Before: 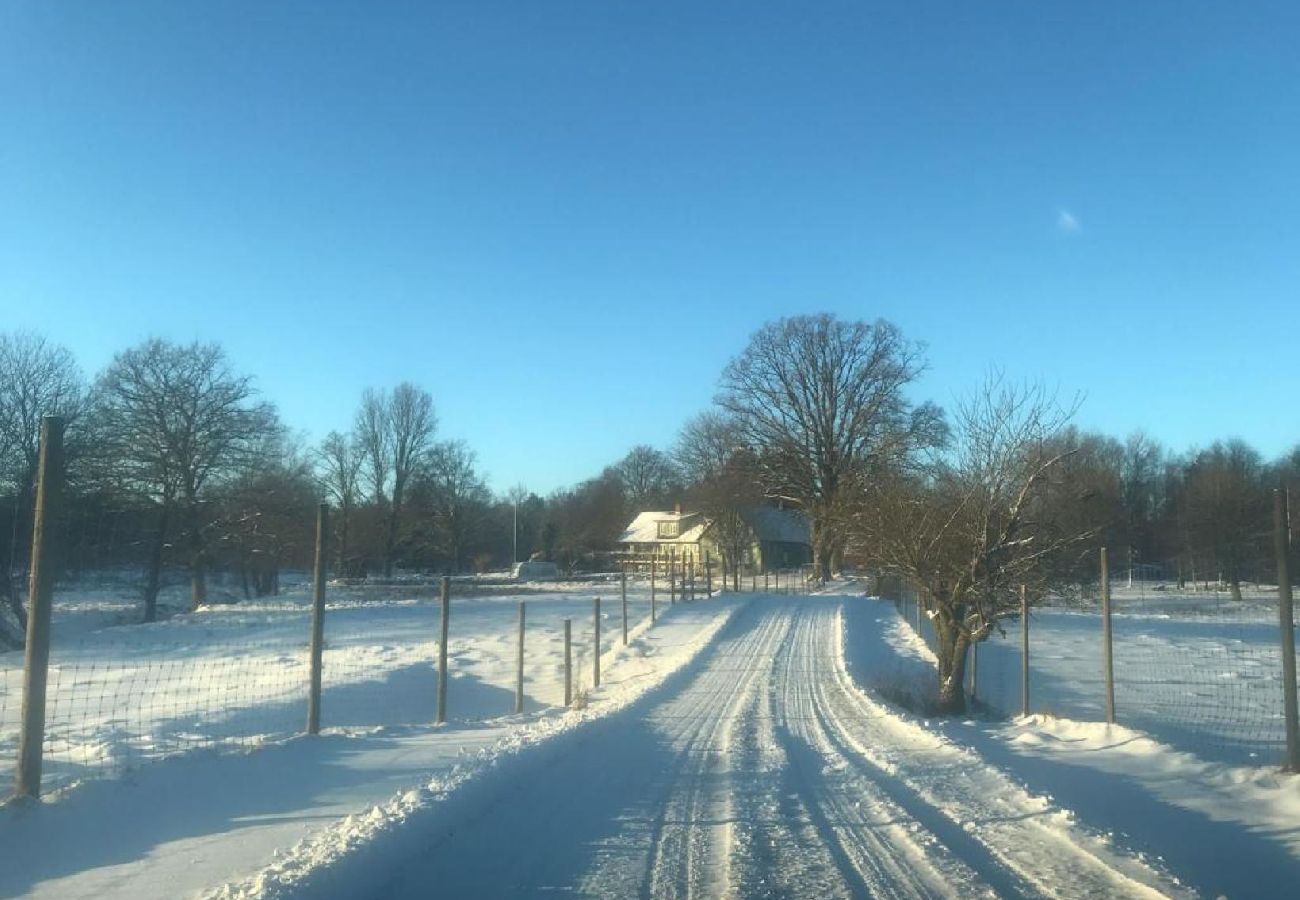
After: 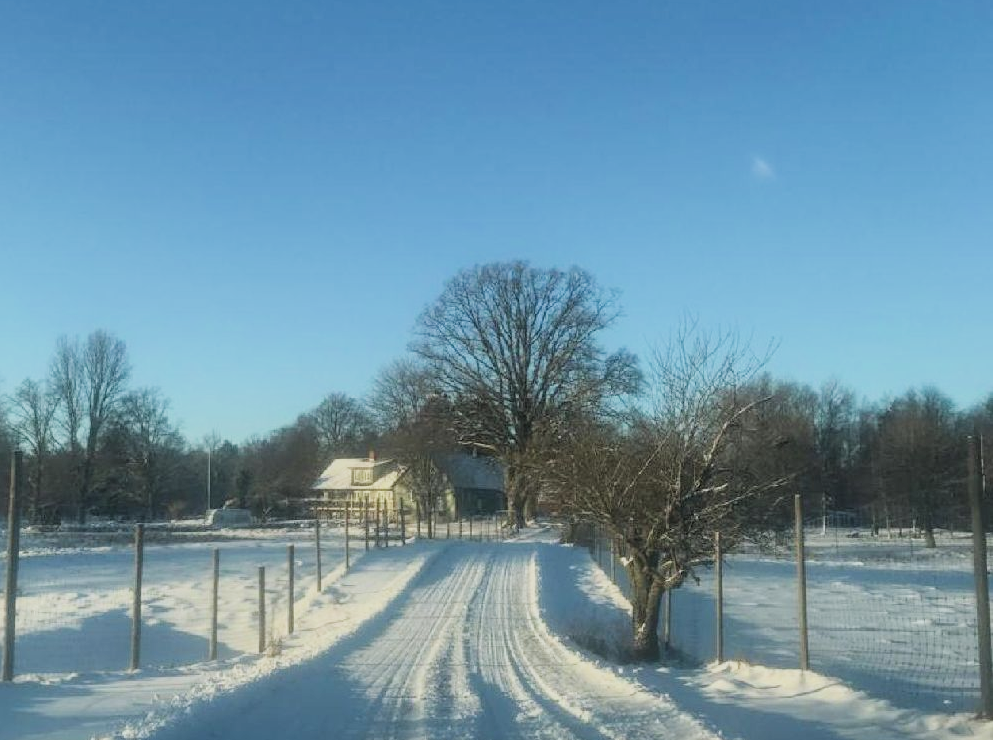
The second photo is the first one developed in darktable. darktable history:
filmic rgb: middle gray luminance 29.12%, black relative exposure -10.28 EV, white relative exposure 5.5 EV, target black luminance 0%, hardness 3.92, latitude 2.76%, contrast 1.126, highlights saturation mix 5.07%, shadows ↔ highlights balance 14.73%
crop: left 23.553%, top 5.921%, bottom 11.854%
local contrast: detail 117%
